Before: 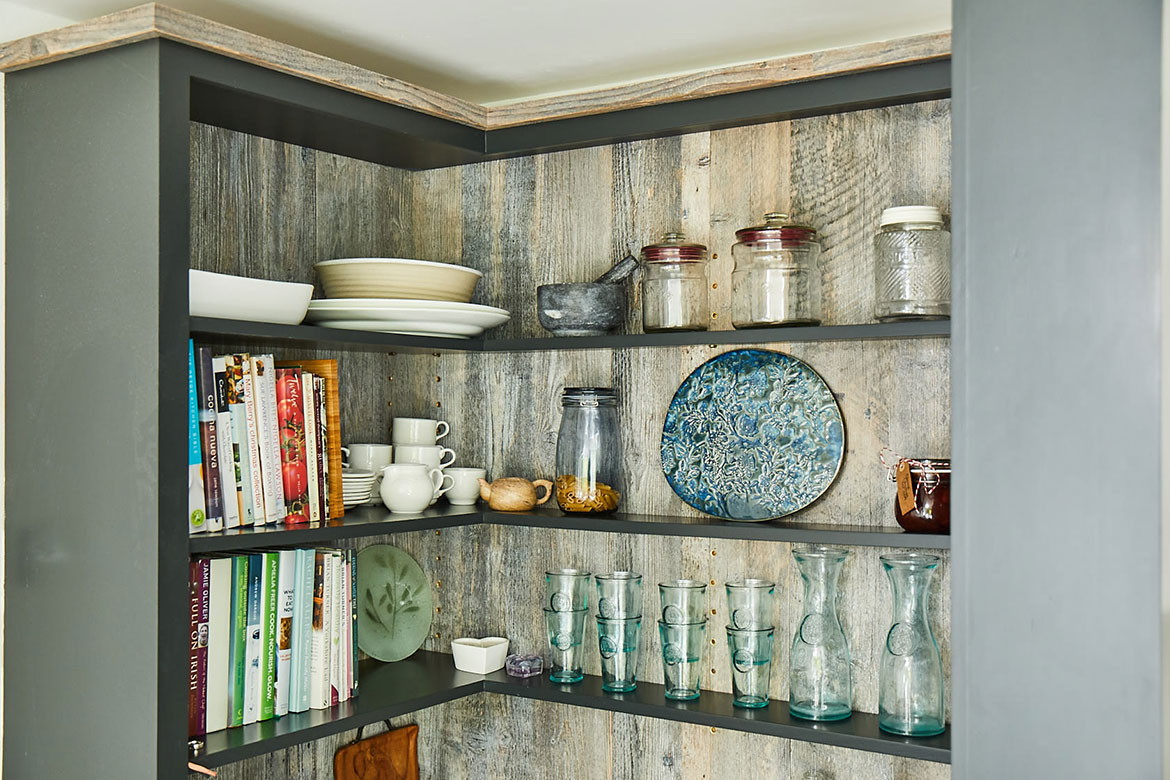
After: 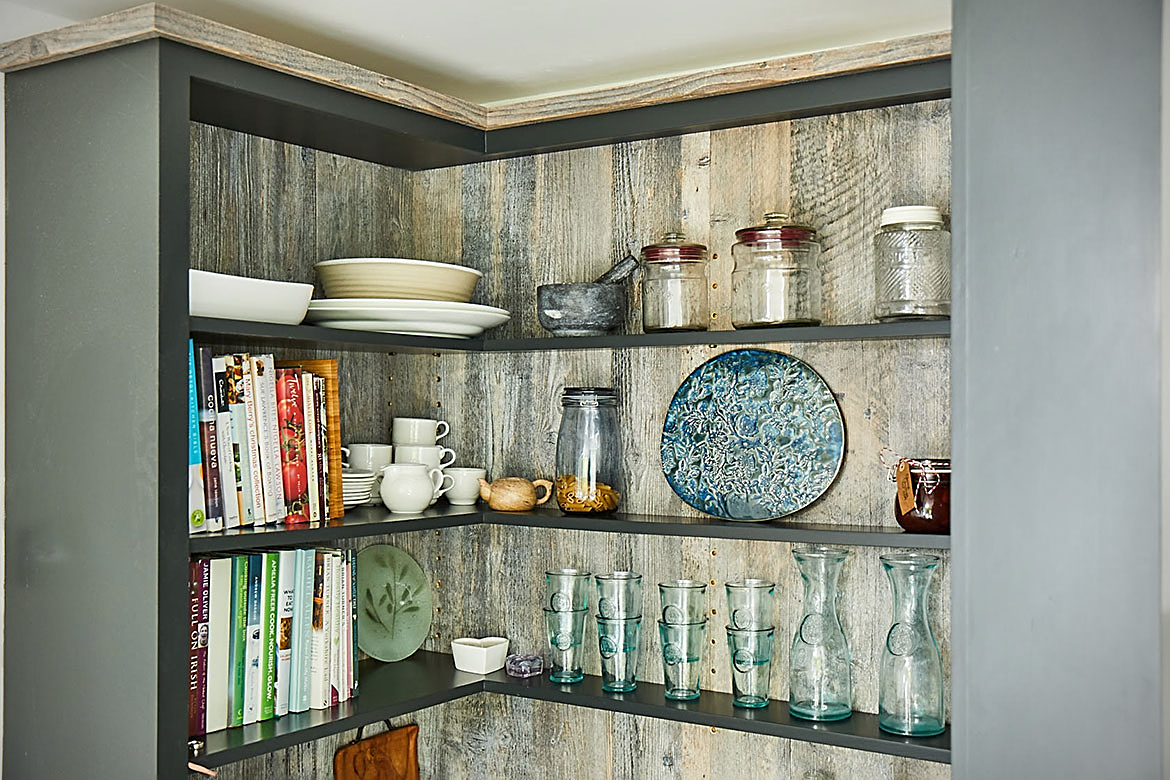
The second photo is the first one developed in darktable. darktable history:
sharpen: on, module defaults
color correction: highlights b* 0.041
vignetting: fall-off start 88.83%, fall-off radius 44.6%, width/height ratio 1.164
